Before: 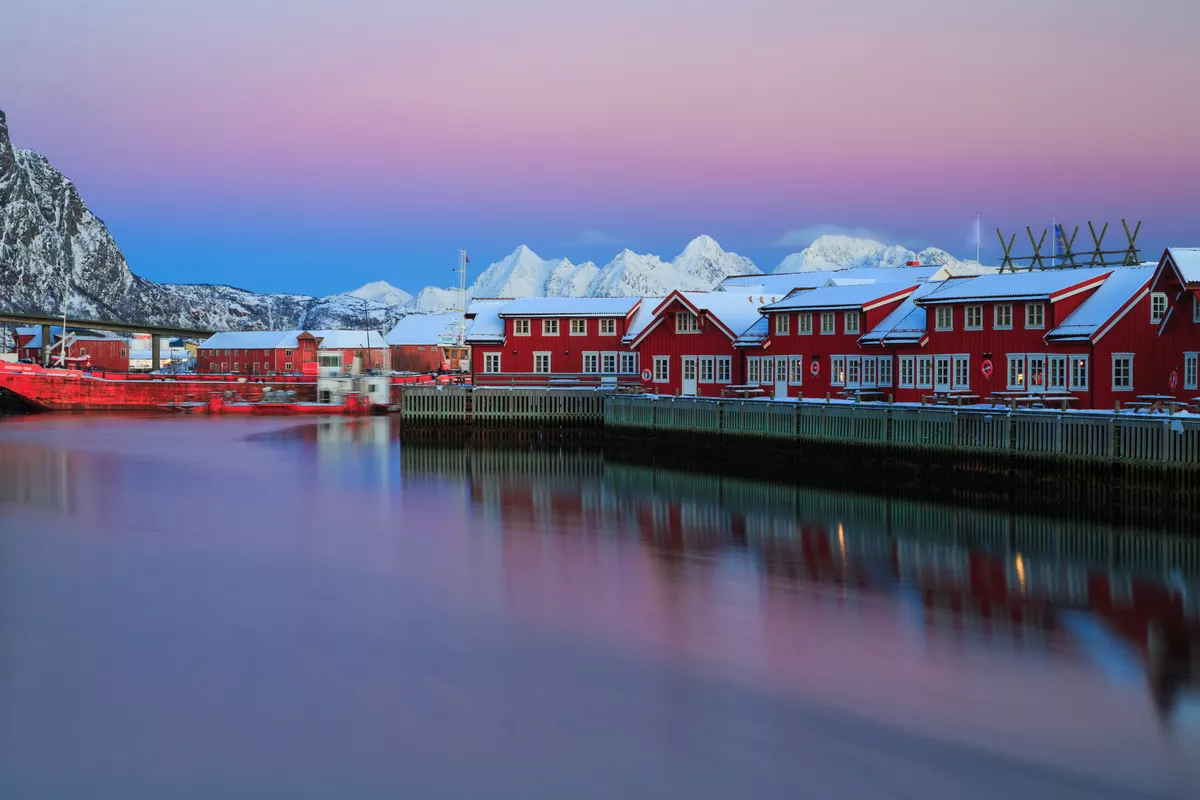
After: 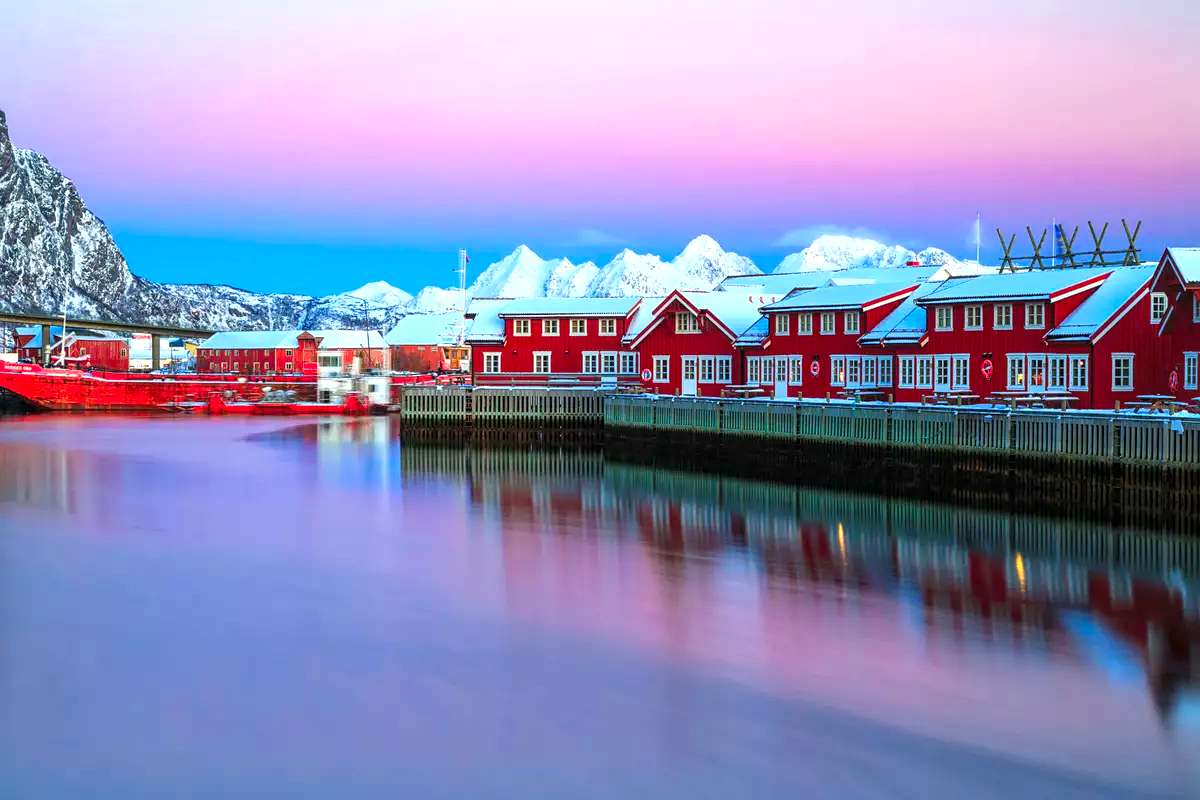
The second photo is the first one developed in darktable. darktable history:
sharpen: amount 0.2
local contrast: on, module defaults
exposure: black level correction 0, exposure 0.9 EV, compensate highlight preservation false
color balance rgb: perceptual saturation grading › global saturation 25%, global vibrance 20%
